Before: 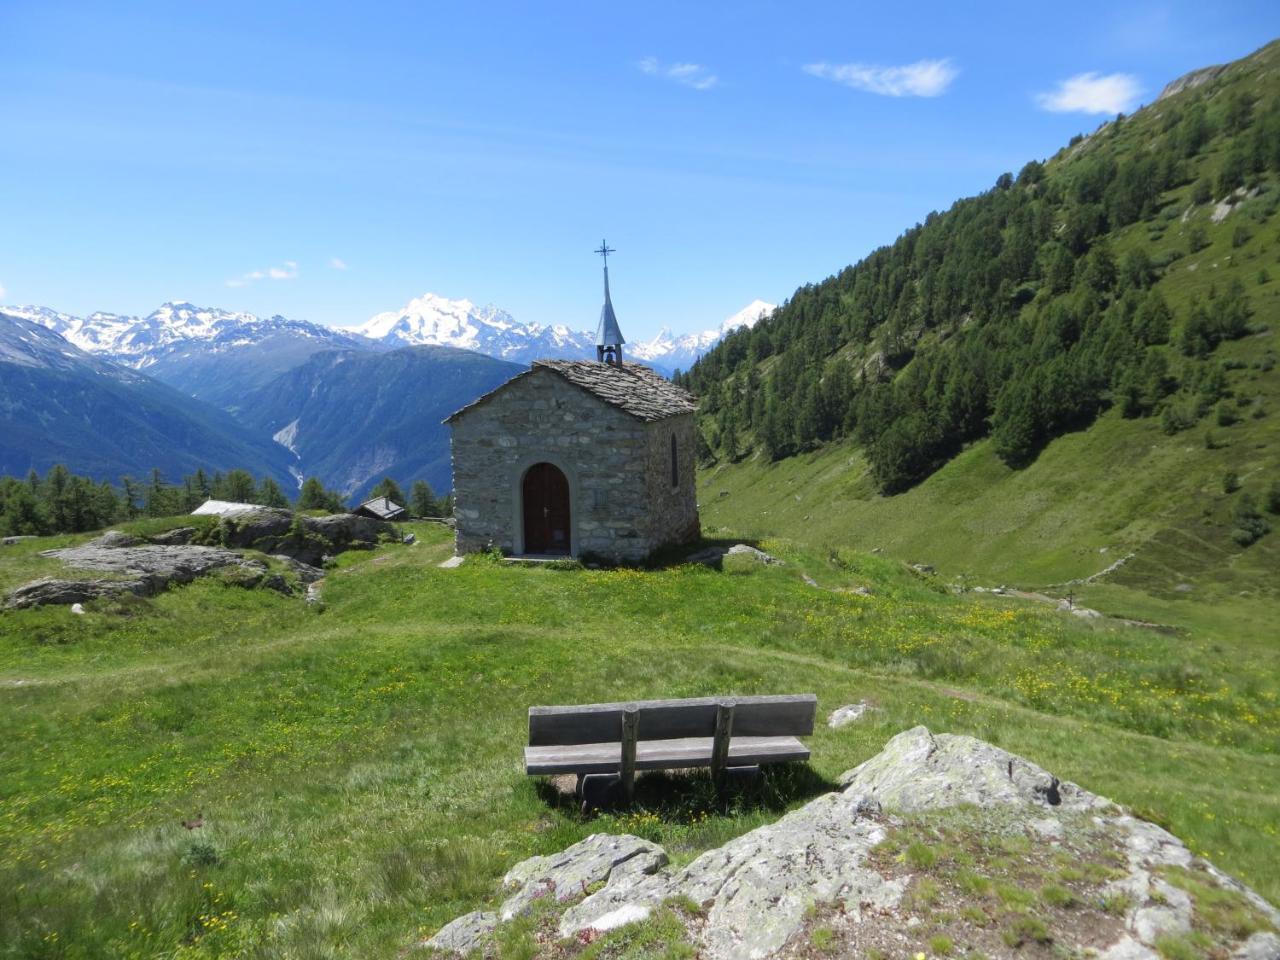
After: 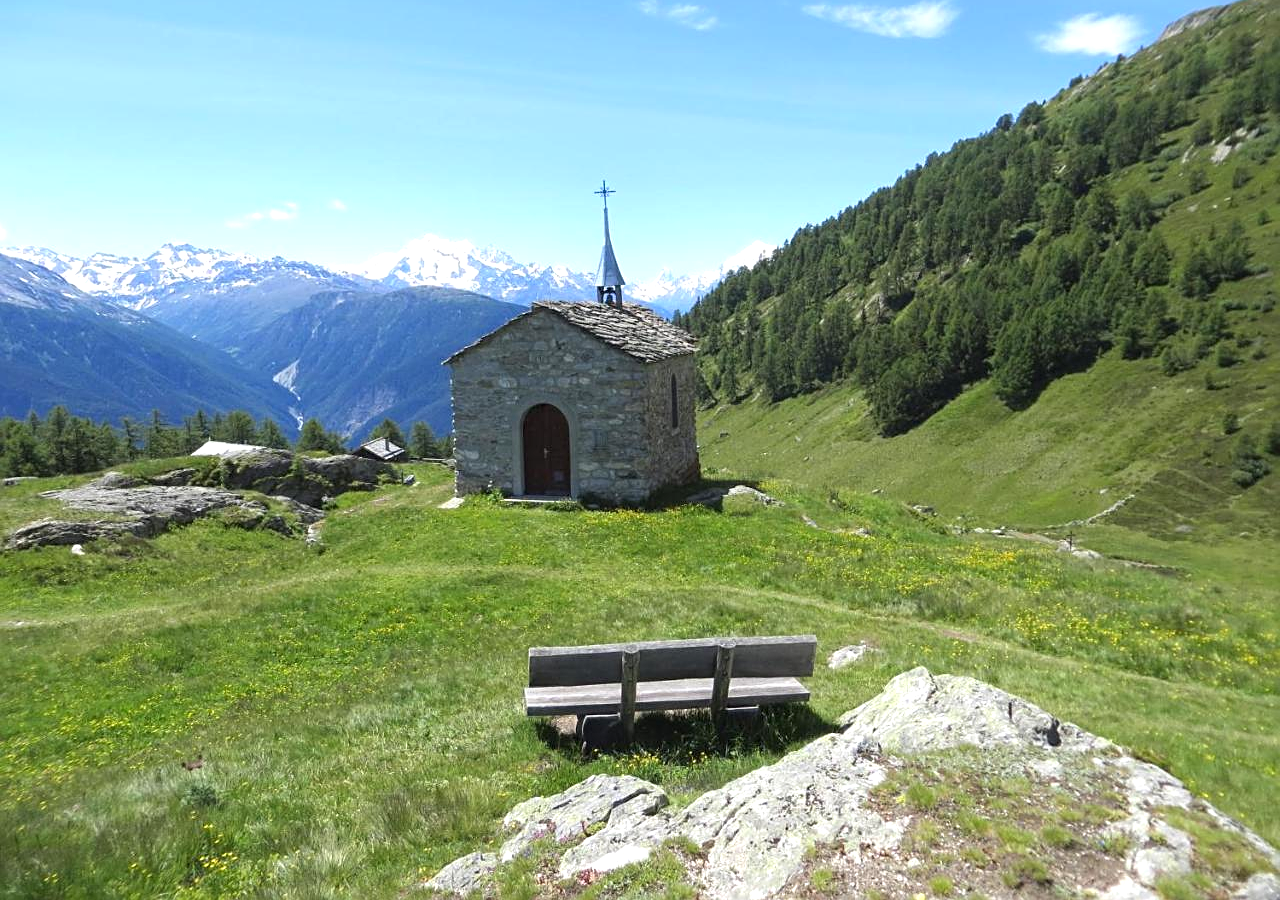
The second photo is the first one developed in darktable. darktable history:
crop and rotate: top 6.25%
exposure: black level correction 0, exposure 0.5 EV, compensate highlight preservation false
sharpen: on, module defaults
